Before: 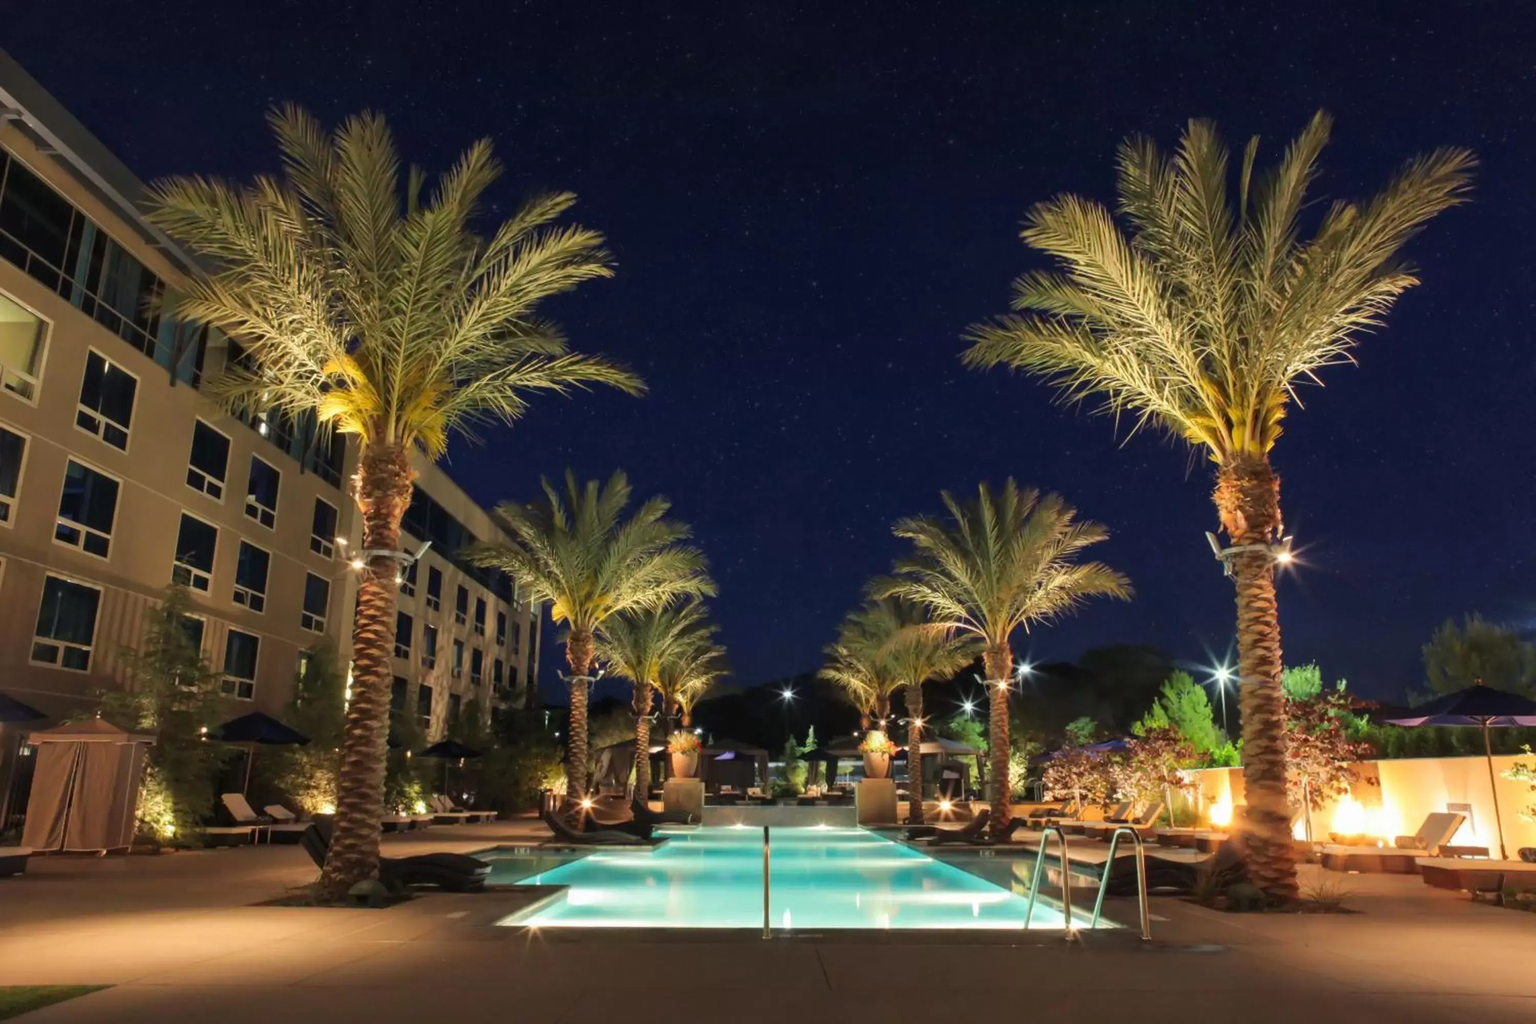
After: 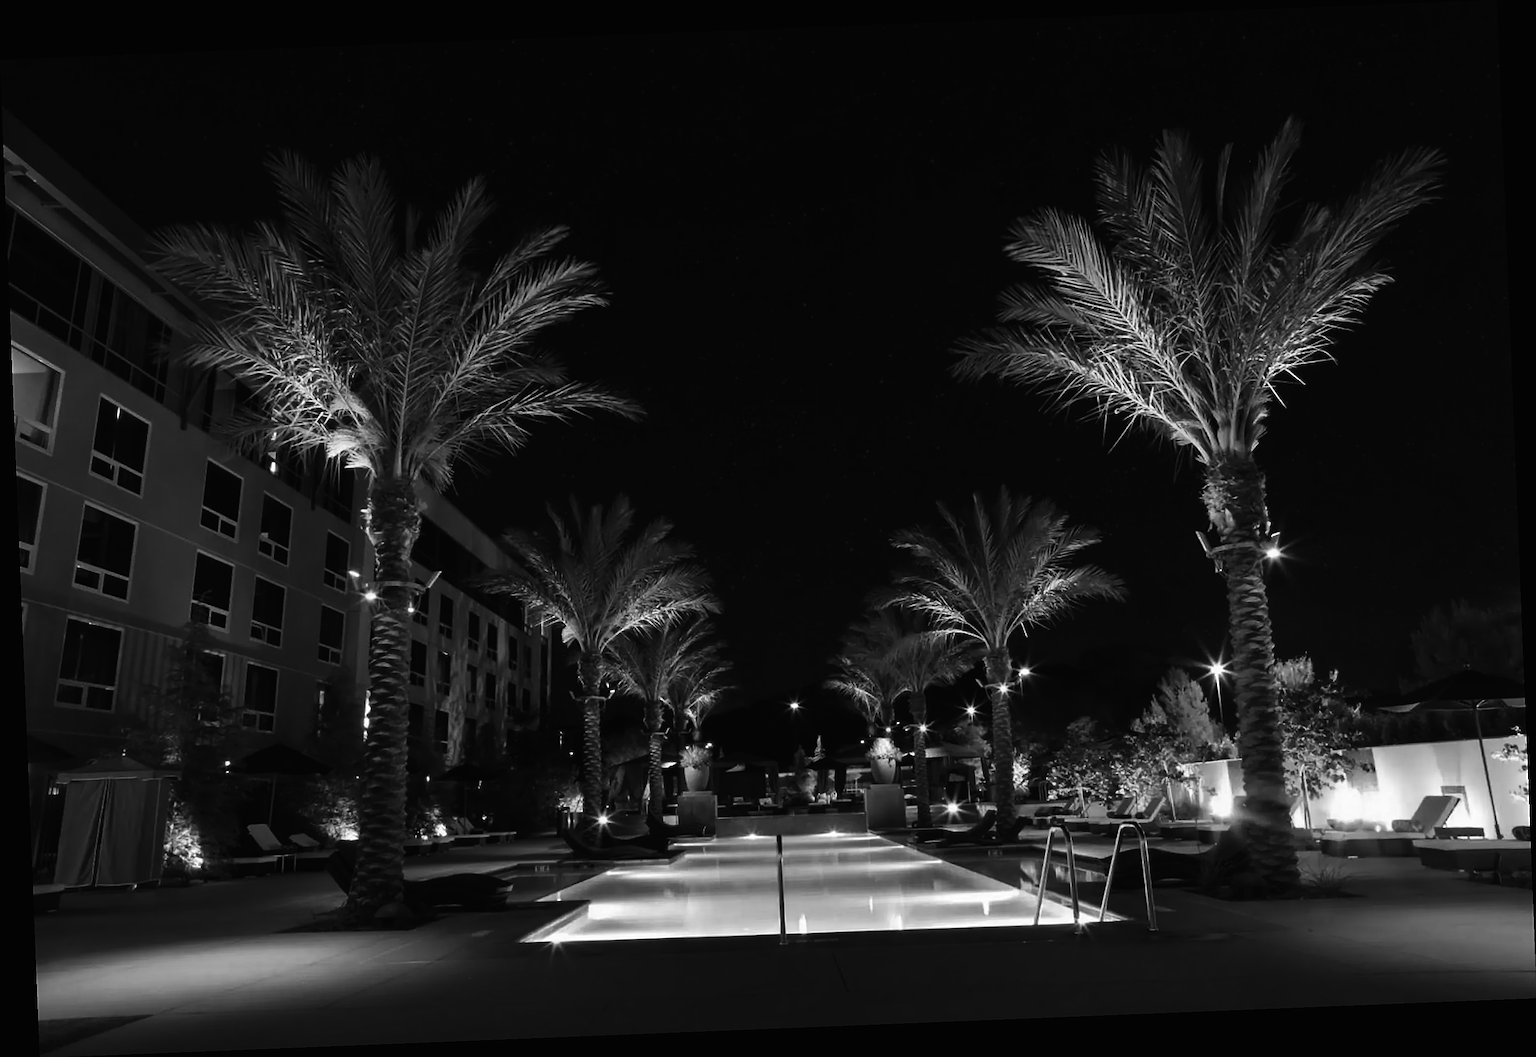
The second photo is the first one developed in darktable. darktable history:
rotate and perspective: rotation -2.29°, automatic cropping off
monochrome: on, module defaults
sharpen: on, module defaults
contrast brightness saturation: contrast 0.09, brightness -0.59, saturation 0.17
exposure: black level correction -0.015, compensate highlight preservation false
